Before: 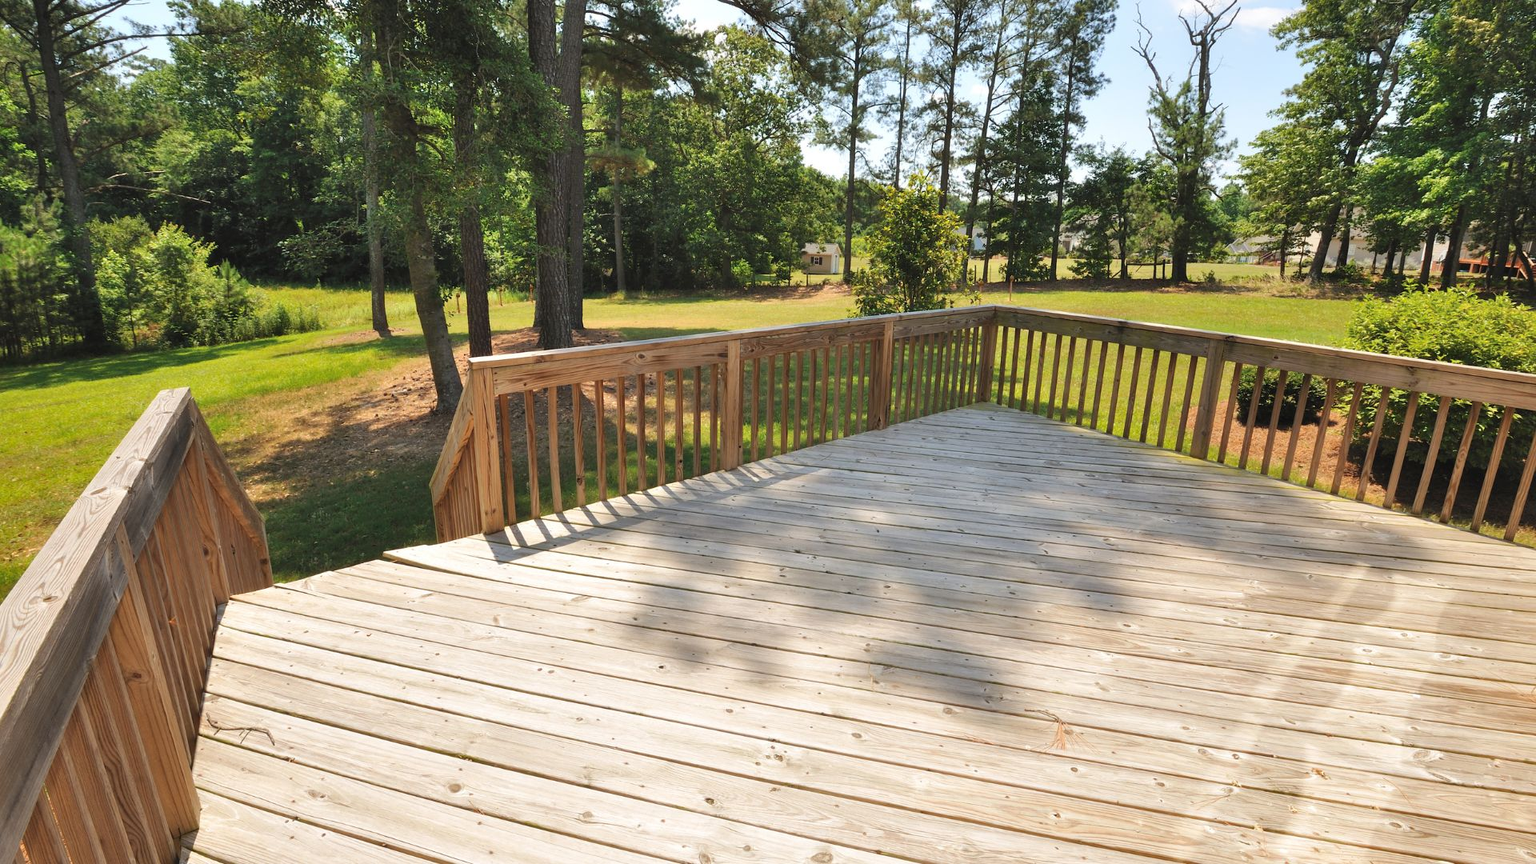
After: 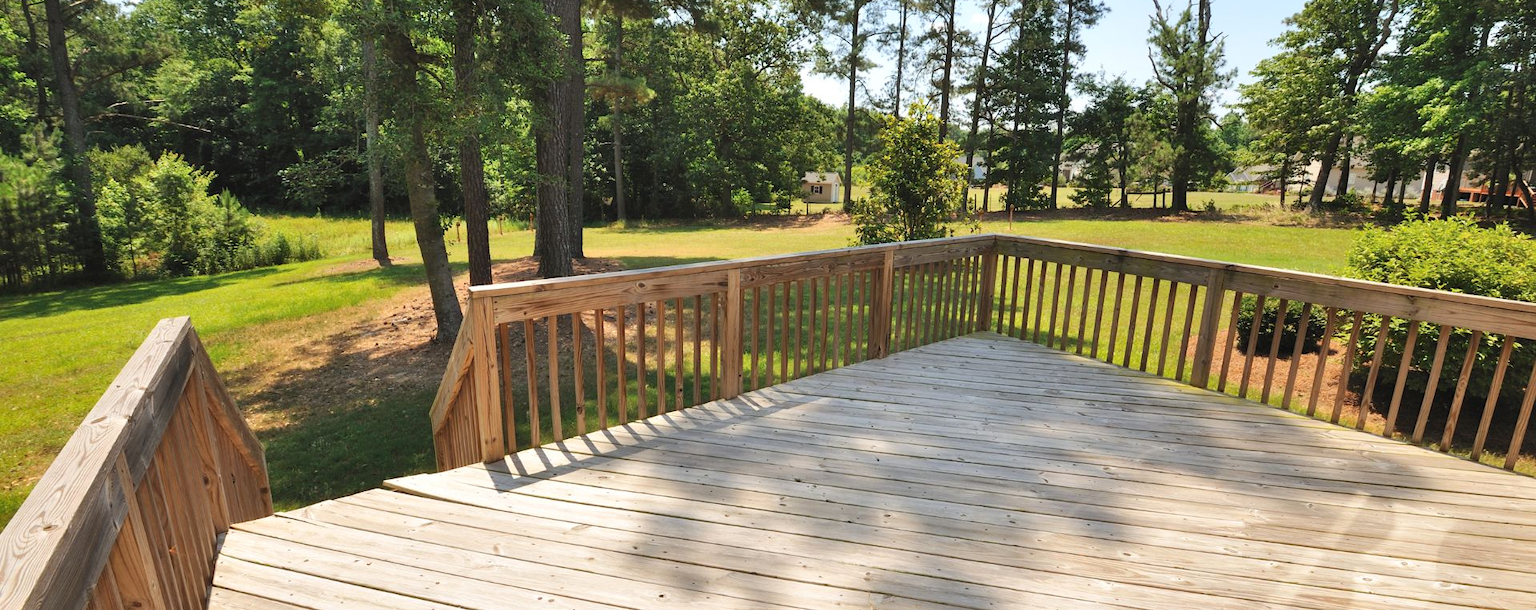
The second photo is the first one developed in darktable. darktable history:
contrast brightness saturation: contrast 0.1, brightness 0.02, saturation 0.02
crop and rotate: top 8.293%, bottom 20.996%
